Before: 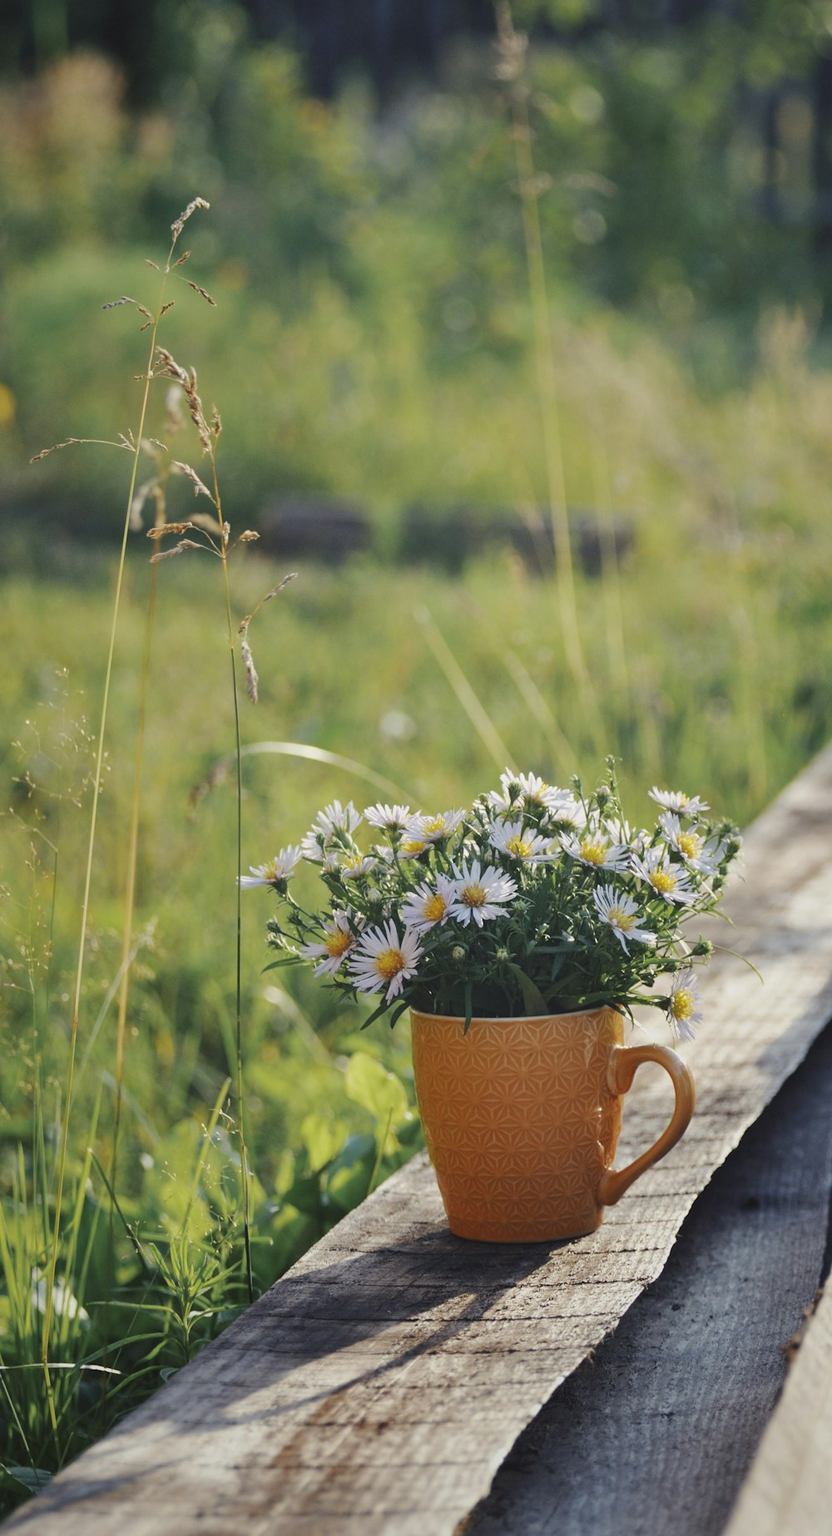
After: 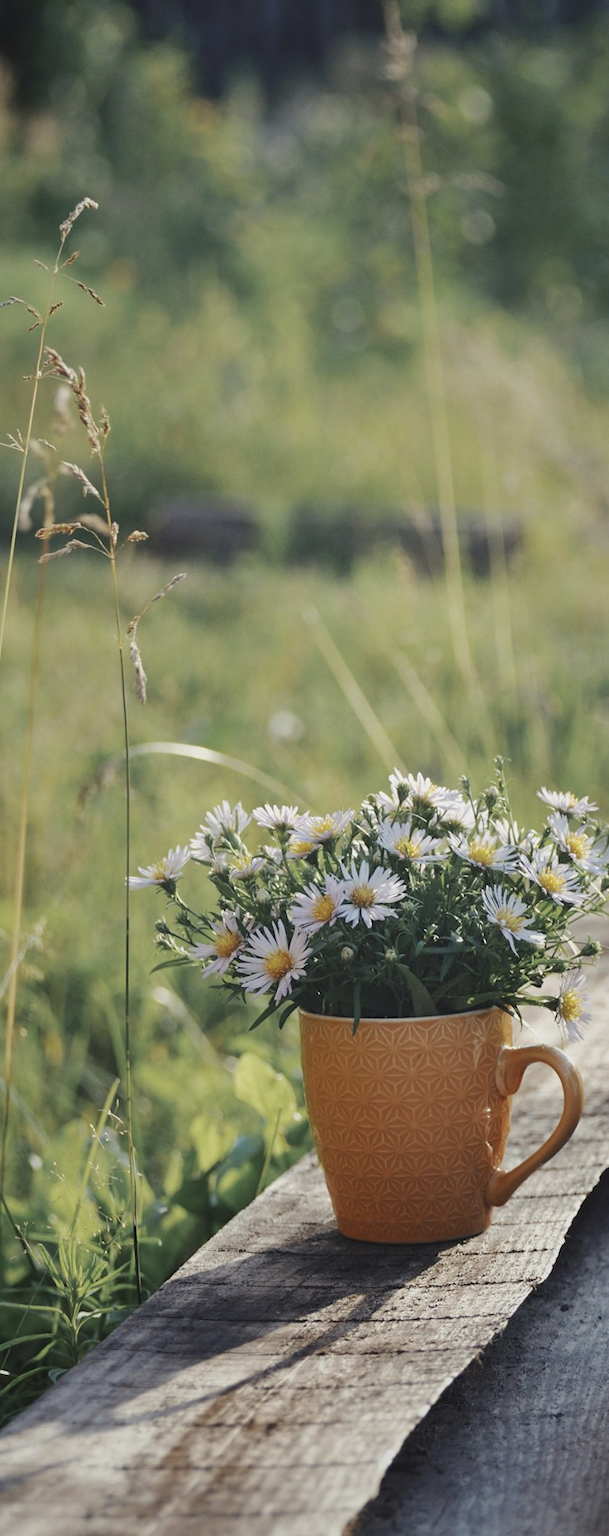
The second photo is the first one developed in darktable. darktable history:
color zones: curves: ch0 [(0, 0.5) (0.143, 0.5) (0.286, 0.5) (0.429, 0.504) (0.571, 0.5) (0.714, 0.509) (0.857, 0.5) (1, 0.5)]; ch1 [(0, 0.425) (0.143, 0.425) (0.286, 0.375) (0.429, 0.405) (0.571, 0.5) (0.714, 0.47) (0.857, 0.425) (1, 0.435)]; ch2 [(0, 0.5) (0.143, 0.5) (0.286, 0.5) (0.429, 0.517) (0.571, 0.5) (0.714, 0.51) (0.857, 0.5) (1, 0.5)]
crop: left 13.443%, right 13.31%
